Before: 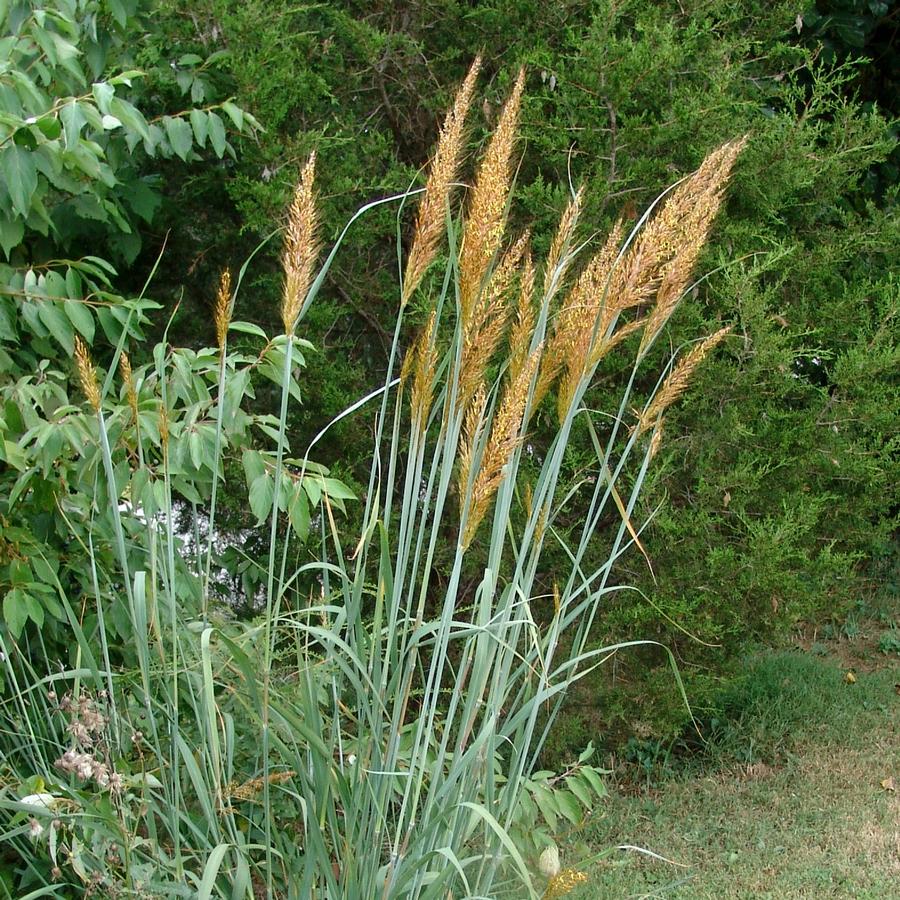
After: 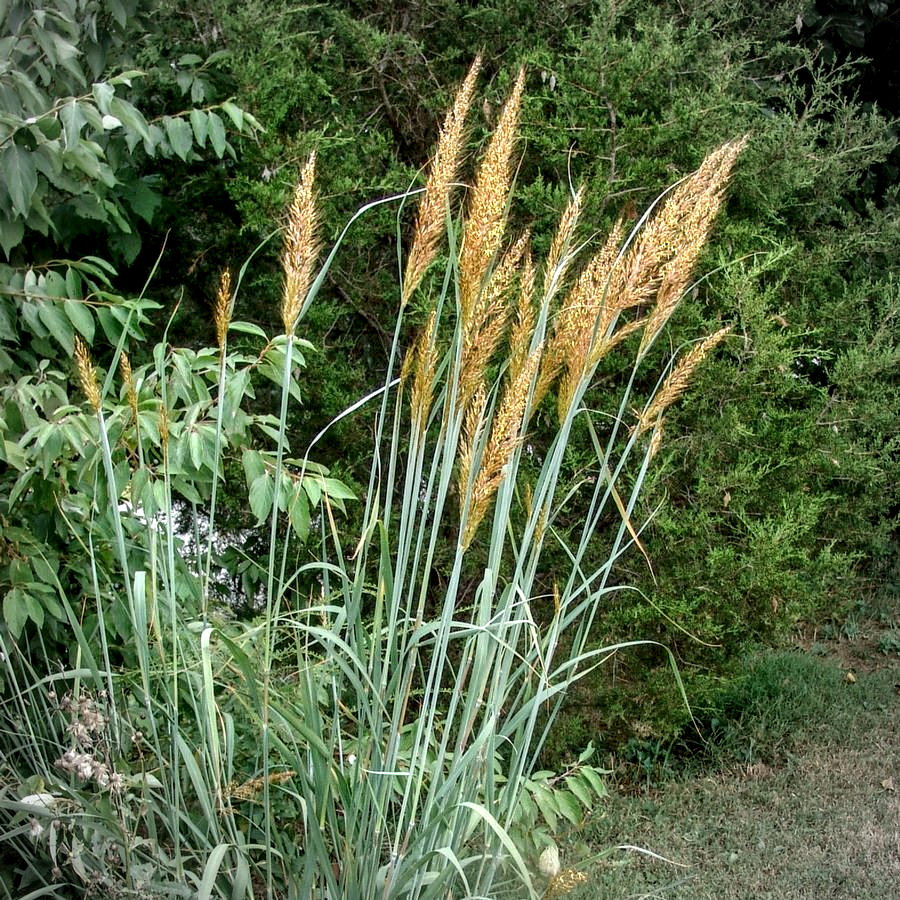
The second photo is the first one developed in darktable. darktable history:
shadows and highlights: shadows 34.68, highlights -34.86, soften with gaussian
vignetting: unbound false
local contrast: highlights 60%, shadows 62%, detail 160%
